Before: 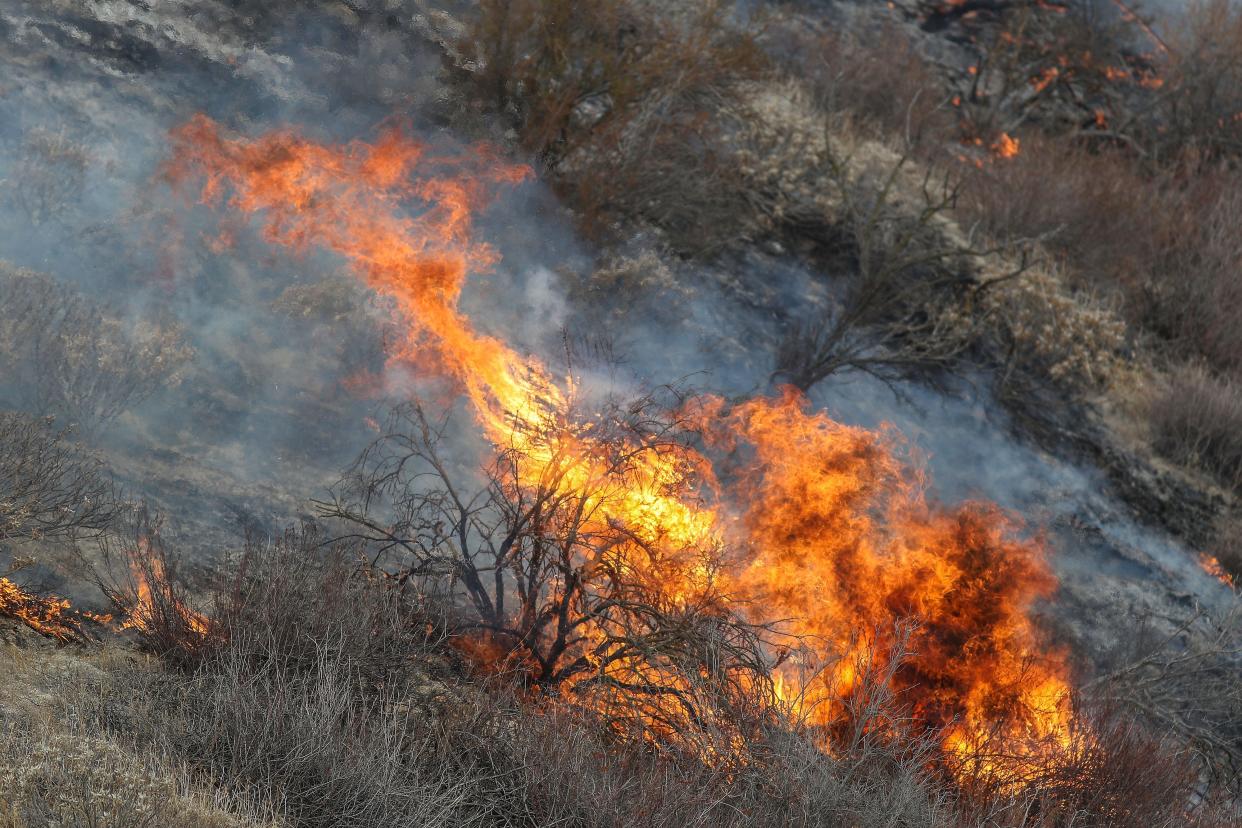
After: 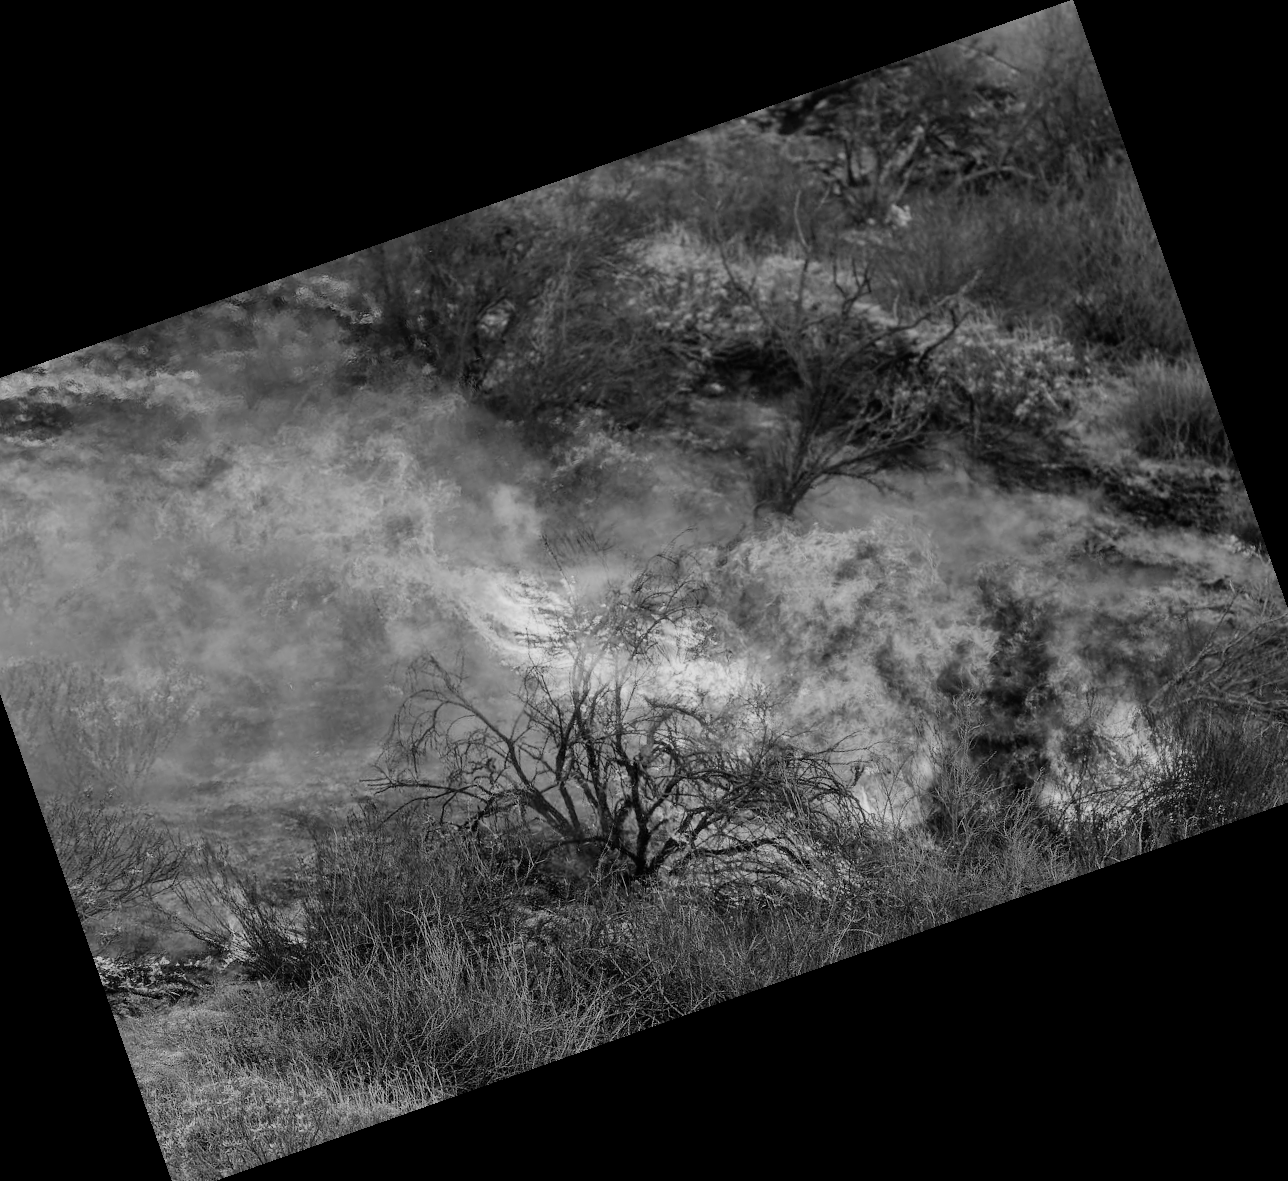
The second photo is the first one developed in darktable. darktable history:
filmic rgb: black relative exposure -7.75 EV, white relative exposure 4.4 EV, threshold 3 EV, hardness 3.76, latitude 38.11%, contrast 0.966, highlights saturation mix 10%, shadows ↔ highlights balance 4.59%, color science v4 (2020), enable highlight reconstruction true
monochrome: on, module defaults
crop and rotate: angle 19.43°, left 6.812%, right 4.125%, bottom 1.087%
tone equalizer: -8 EV -0.417 EV, -7 EV -0.389 EV, -6 EV -0.333 EV, -5 EV -0.222 EV, -3 EV 0.222 EV, -2 EV 0.333 EV, -1 EV 0.389 EV, +0 EV 0.417 EV, edges refinement/feathering 500, mask exposure compensation -1.57 EV, preserve details no
